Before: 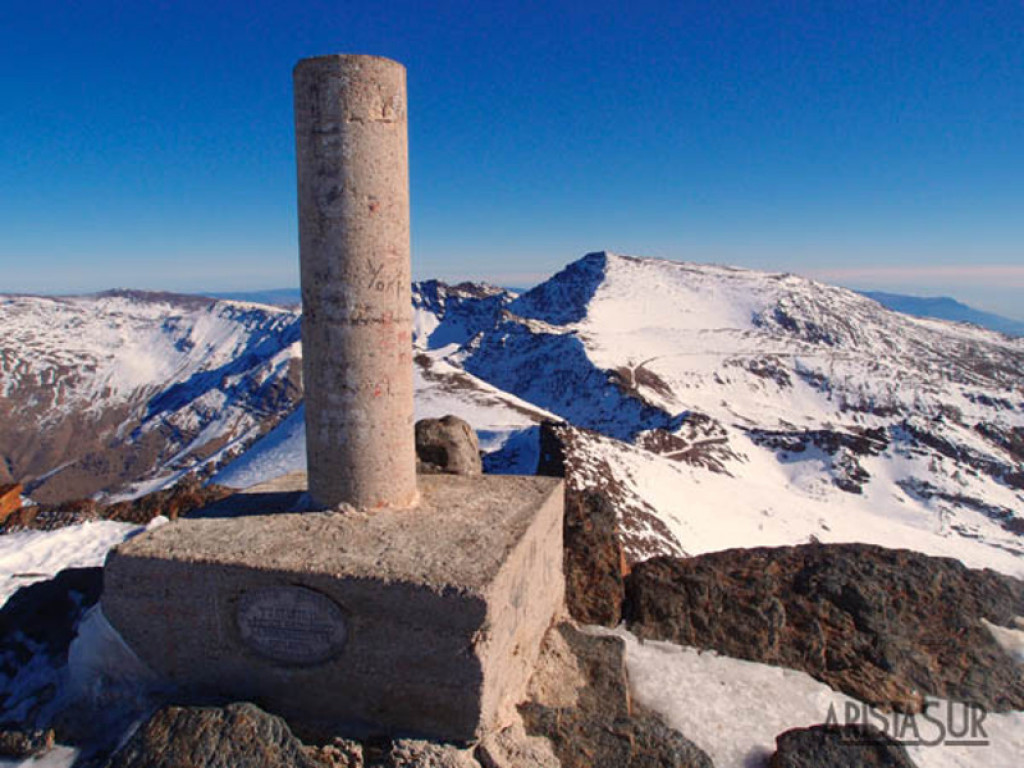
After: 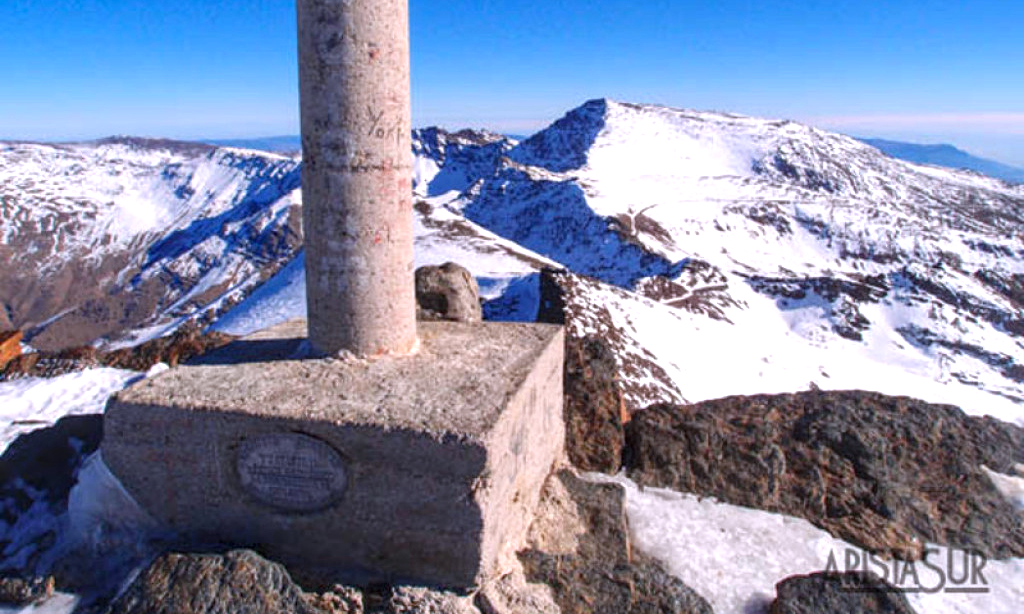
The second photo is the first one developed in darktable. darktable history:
crop and rotate: top 19.998%
exposure: exposure 0.556 EV, compensate highlight preservation false
local contrast: on, module defaults
white balance: red 0.967, blue 1.119, emerald 0.756
